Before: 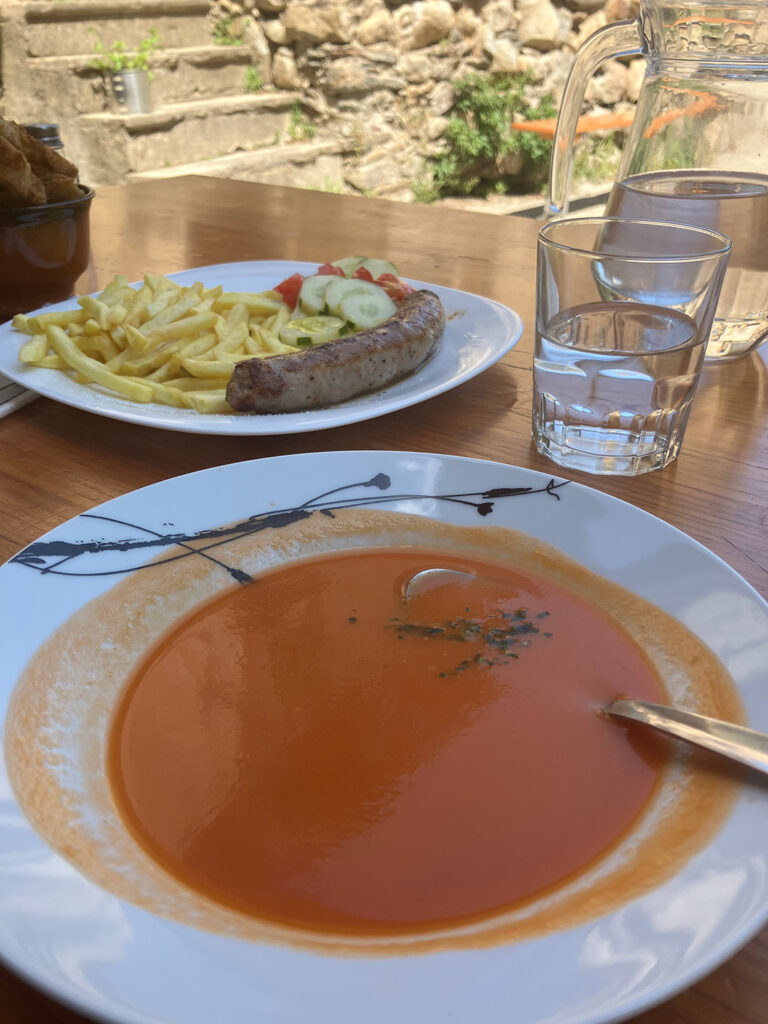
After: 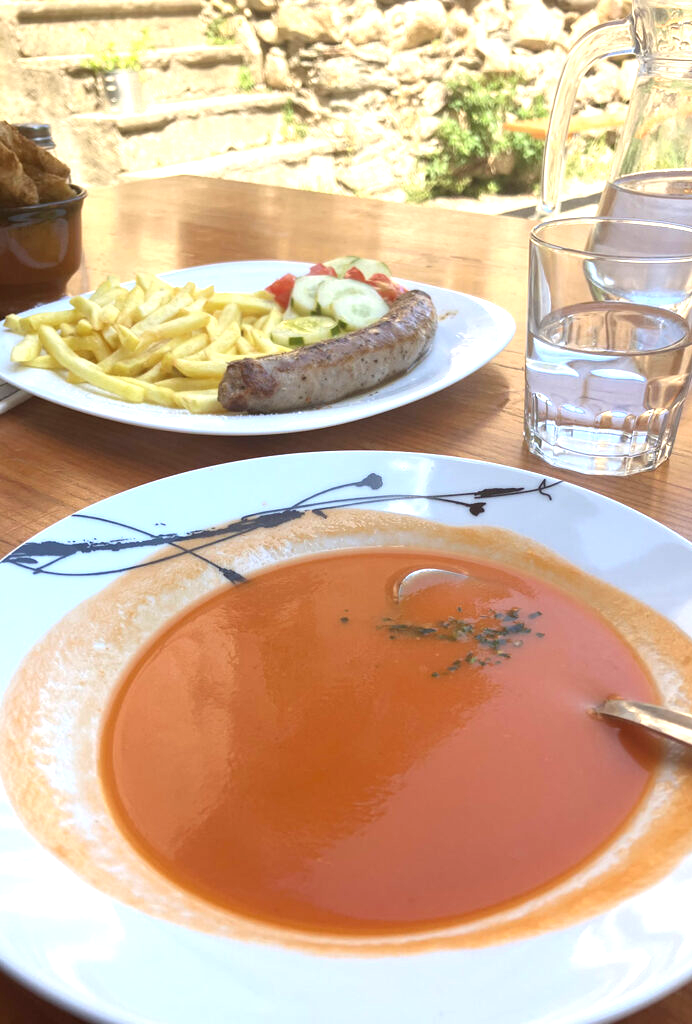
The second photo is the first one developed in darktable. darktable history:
crop and rotate: left 1.088%, right 8.807%
exposure: black level correction 0, exposure 1.1 EV, compensate highlight preservation false
